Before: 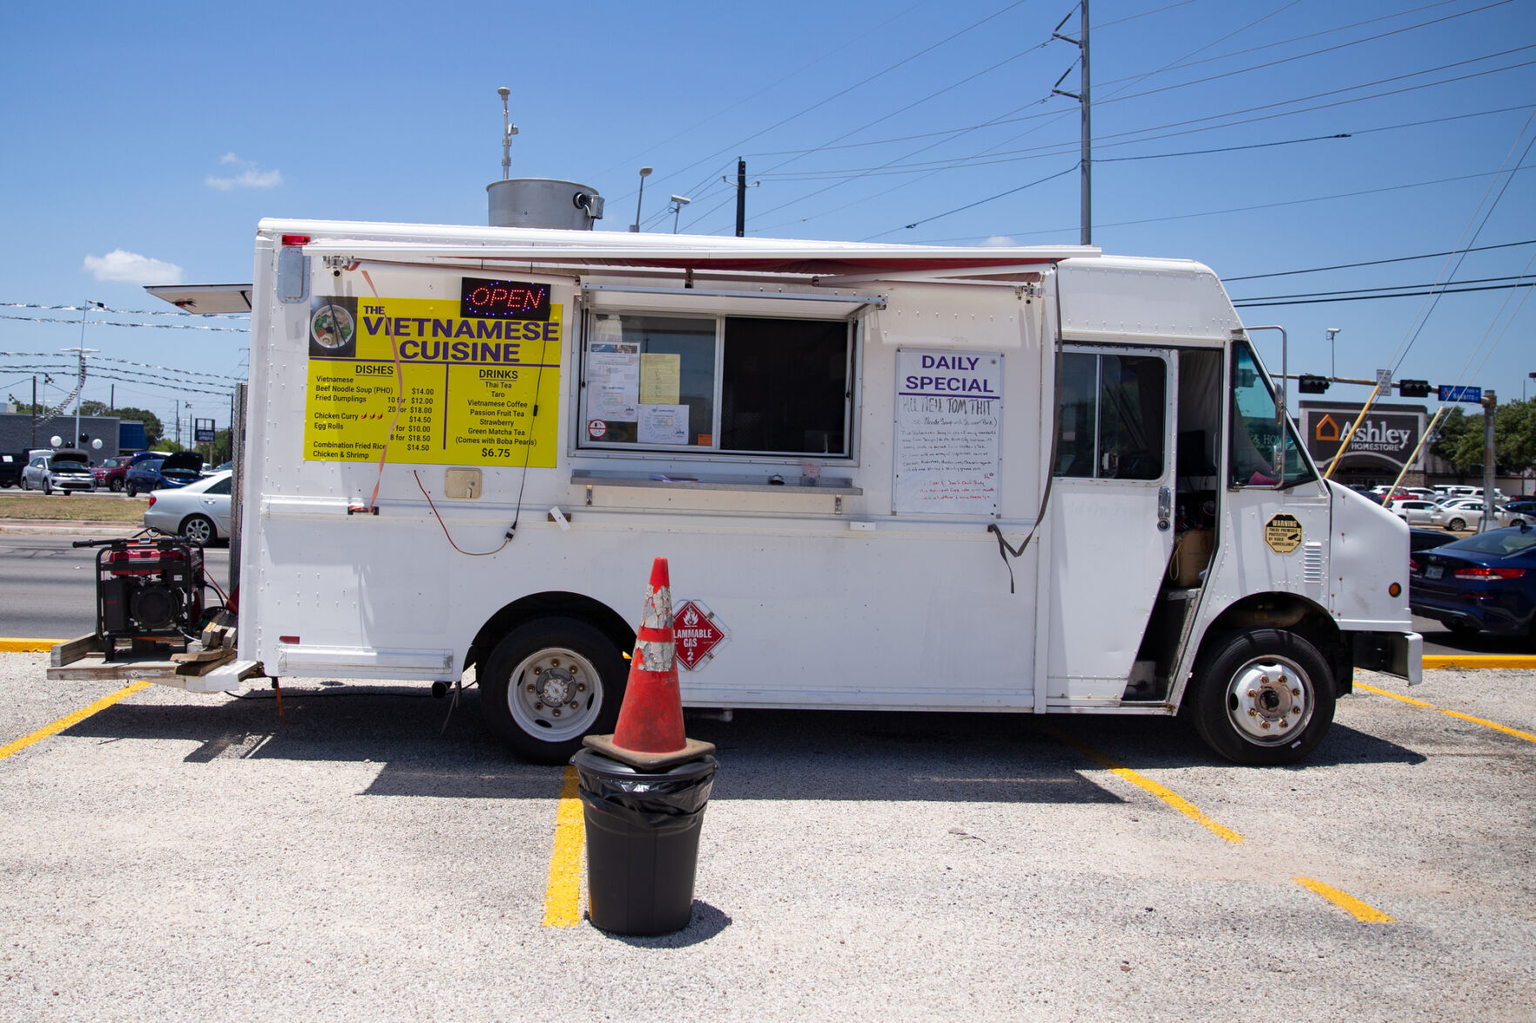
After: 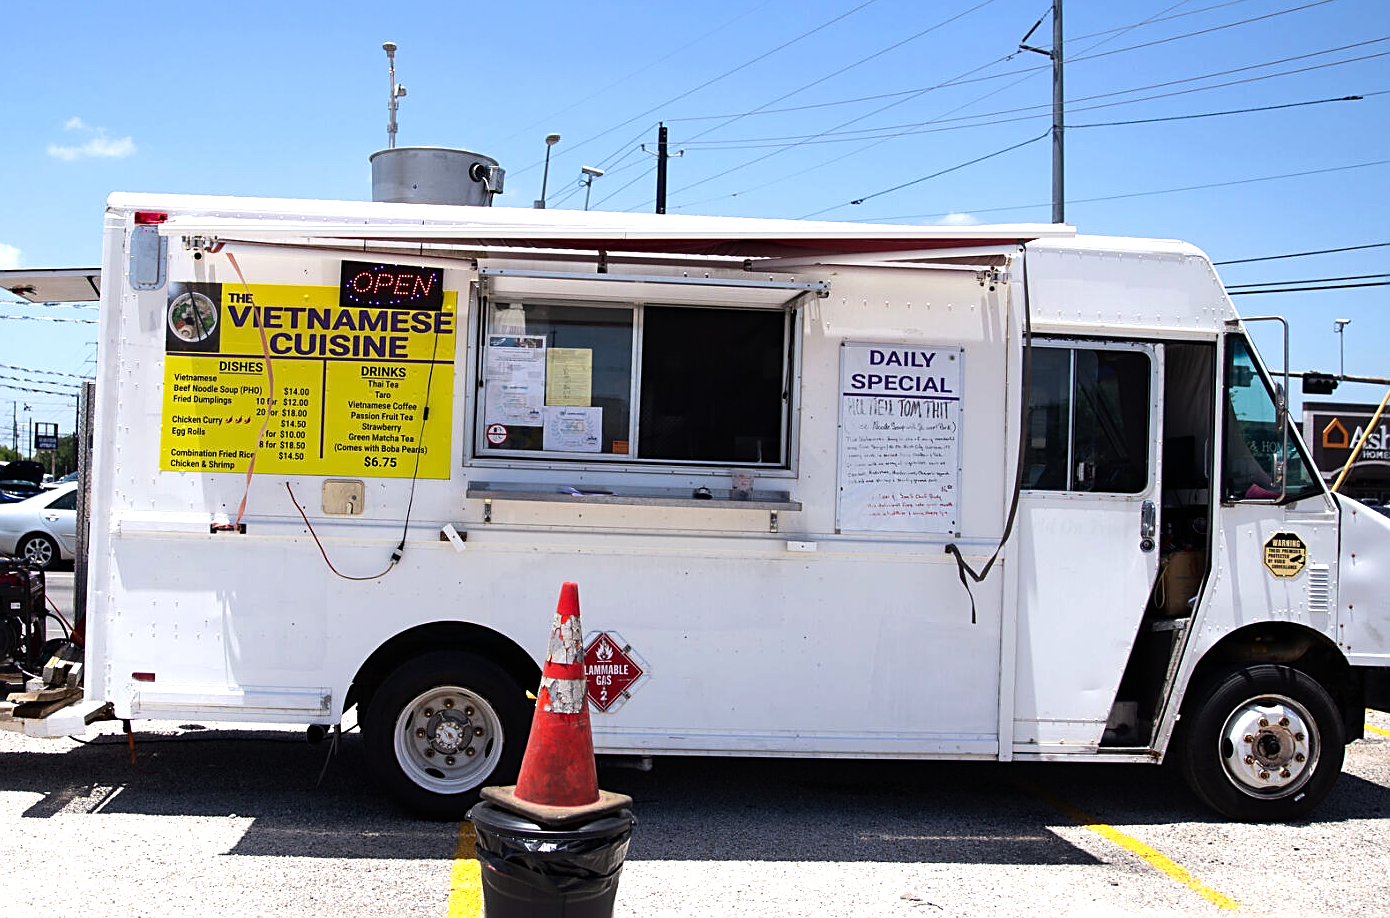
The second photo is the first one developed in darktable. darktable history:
sharpen: on, module defaults
exposure: black level correction 0, compensate exposure bias true, compensate highlight preservation false
crop and rotate: left 10.77%, top 5.1%, right 10.41%, bottom 16.76%
tone equalizer: -8 EV -0.75 EV, -7 EV -0.7 EV, -6 EV -0.6 EV, -5 EV -0.4 EV, -3 EV 0.4 EV, -2 EV 0.6 EV, -1 EV 0.7 EV, +0 EV 0.75 EV, edges refinement/feathering 500, mask exposure compensation -1.57 EV, preserve details no
